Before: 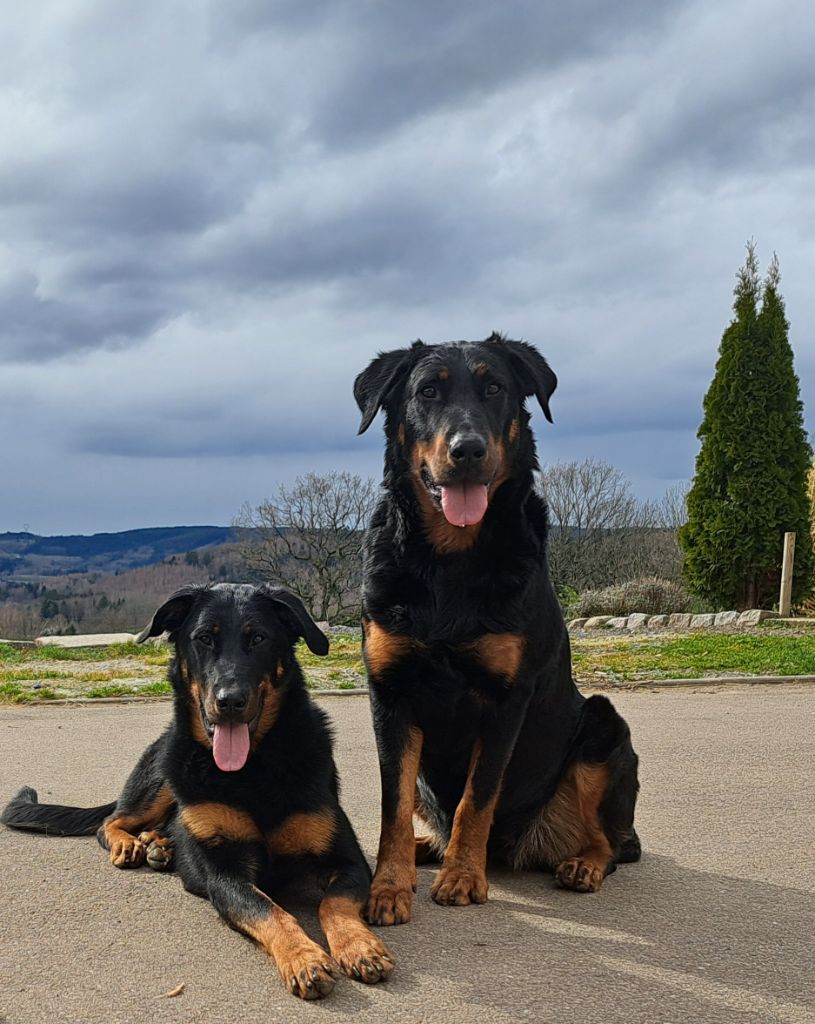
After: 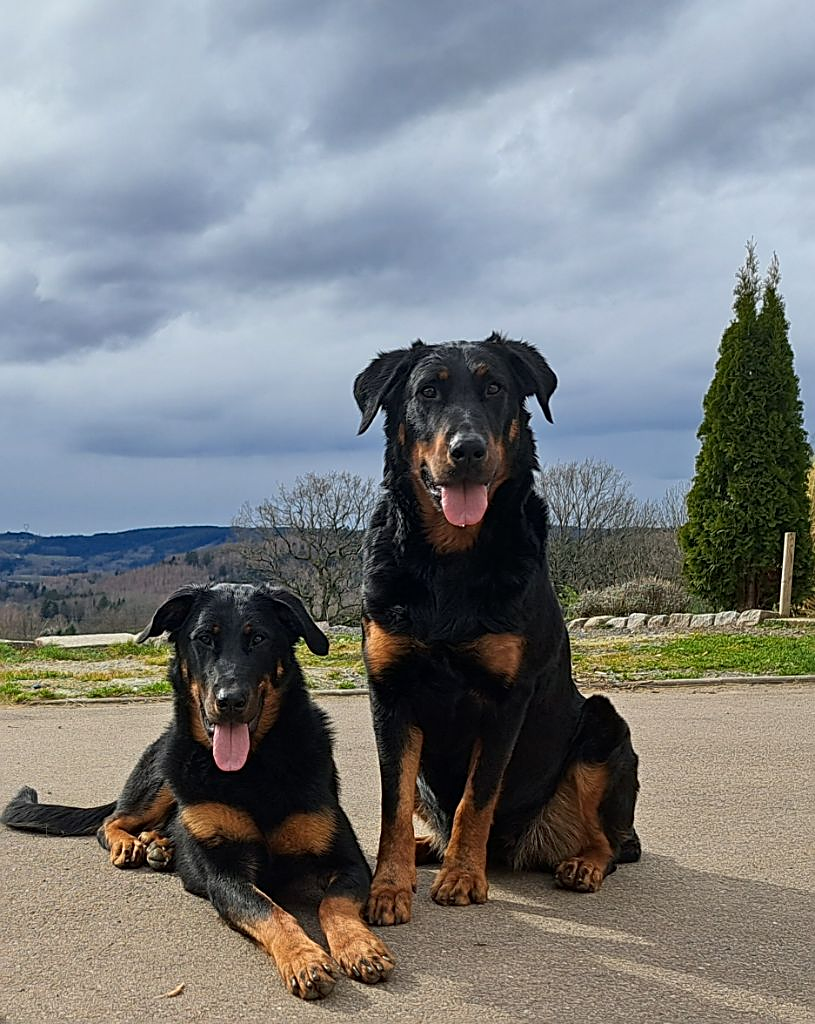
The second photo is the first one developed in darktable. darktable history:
sharpen: on, module defaults
exposure: black level correction 0.001, compensate highlight preservation false
